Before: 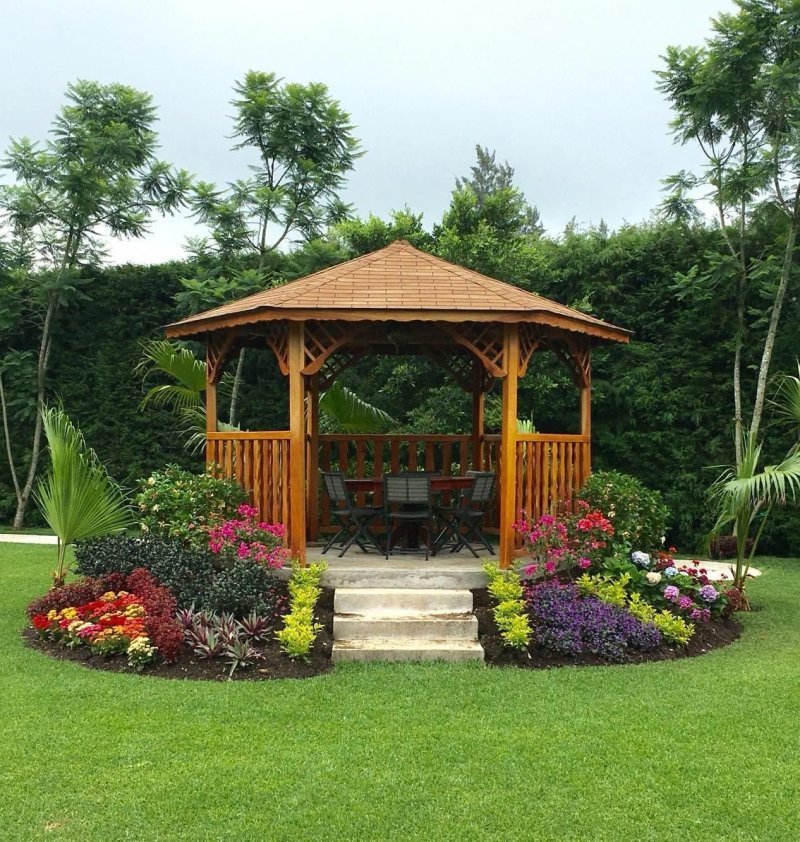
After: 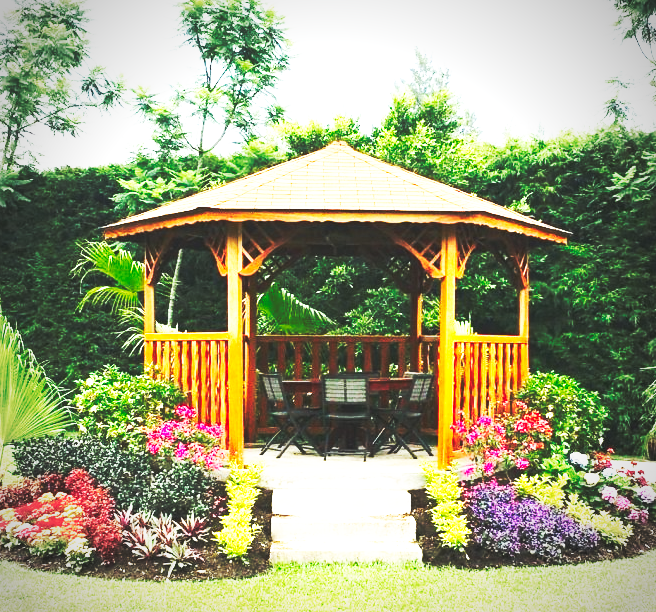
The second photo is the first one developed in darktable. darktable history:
crop: left 7.856%, top 11.836%, right 10.12%, bottom 15.387%
vignetting: on, module defaults
base curve: curves: ch0 [(0, 0.015) (0.085, 0.116) (0.134, 0.298) (0.19, 0.545) (0.296, 0.764) (0.599, 0.982) (1, 1)], preserve colors none
exposure: black level correction 0.001, exposure 1.05 EV, compensate exposure bias true, compensate highlight preservation false
